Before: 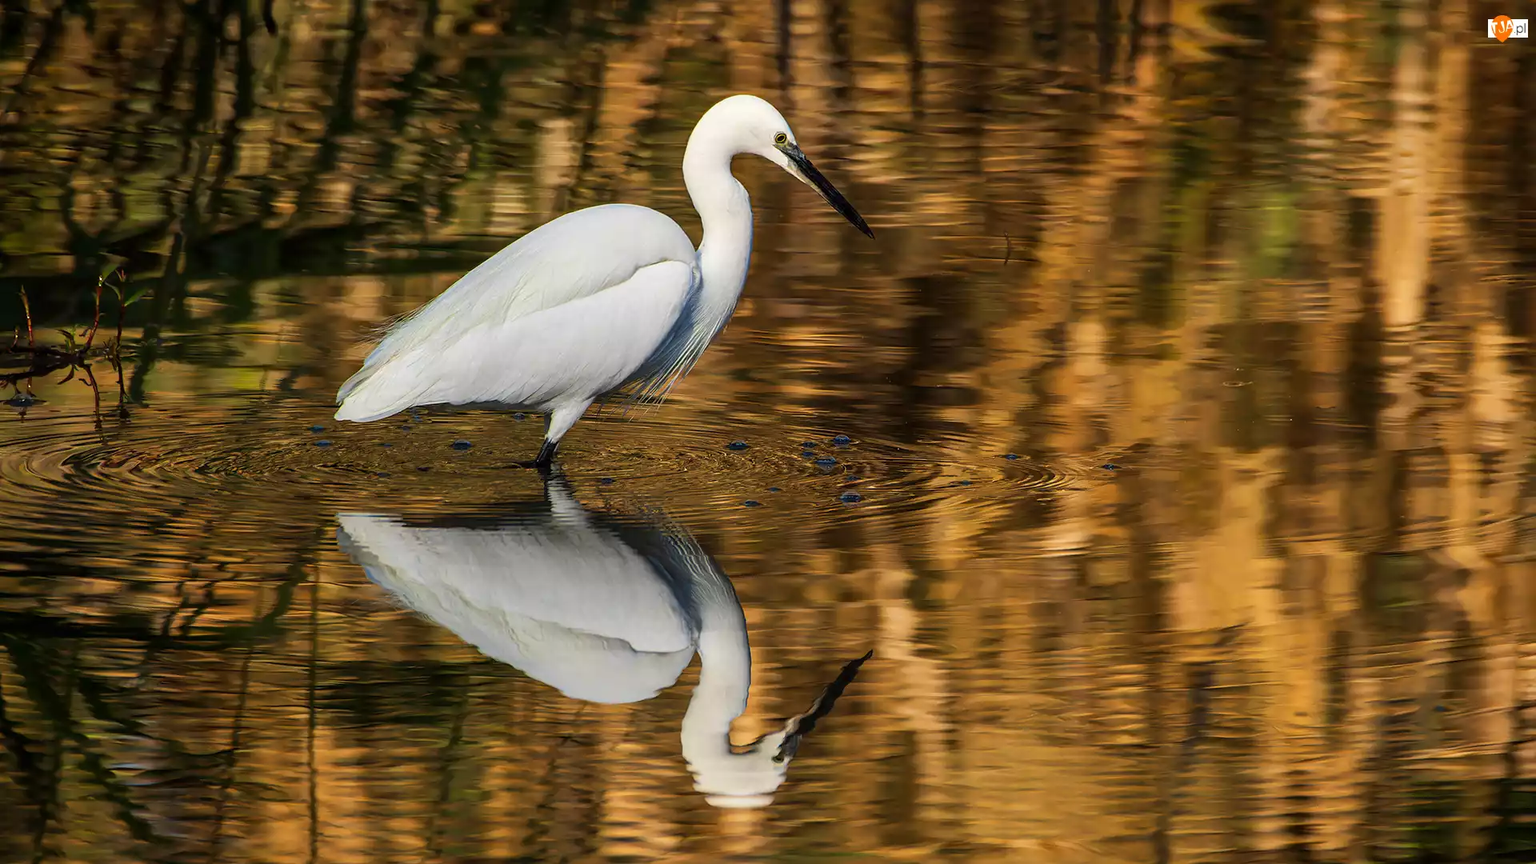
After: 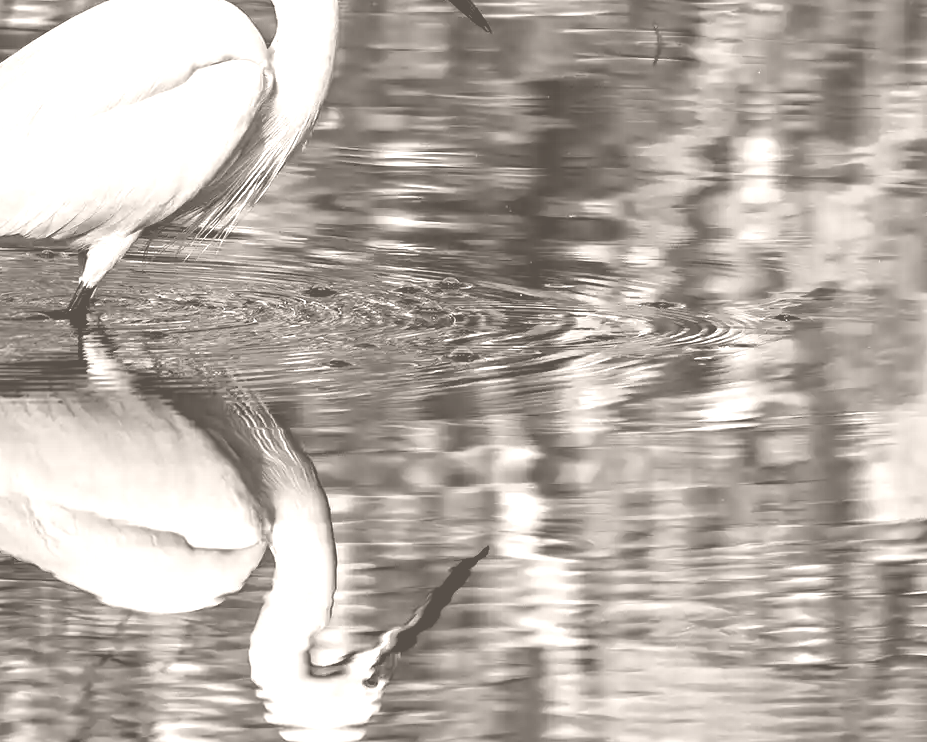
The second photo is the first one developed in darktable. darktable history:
colorize: hue 34.49°, saturation 35.33%, source mix 100%, lightness 55%, version 1
crop: left 31.379%, top 24.658%, right 20.326%, bottom 6.628%
contrast equalizer: y [[0.511, 0.558, 0.631, 0.632, 0.559, 0.512], [0.5 ×6], [0.507, 0.559, 0.627, 0.644, 0.647, 0.647], [0 ×6], [0 ×6]]
tone curve: curves: ch0 [(0, 0.029) (0.253, 0.237) (1, 0.945)]; ch1 [(0, 0) (0.401, 0.42) (0.442, 0.47) (0.492, 0.498) (0.511, 0.523) (0.557, 0.565) (0.66, 0.683) (1, 1)]; ch2 [(0, 0) (0.394, 0.413) (0.5, 0.5) (0.578, 0.568) (1, 1)], color space Lab, independent channels, preserve colors none
